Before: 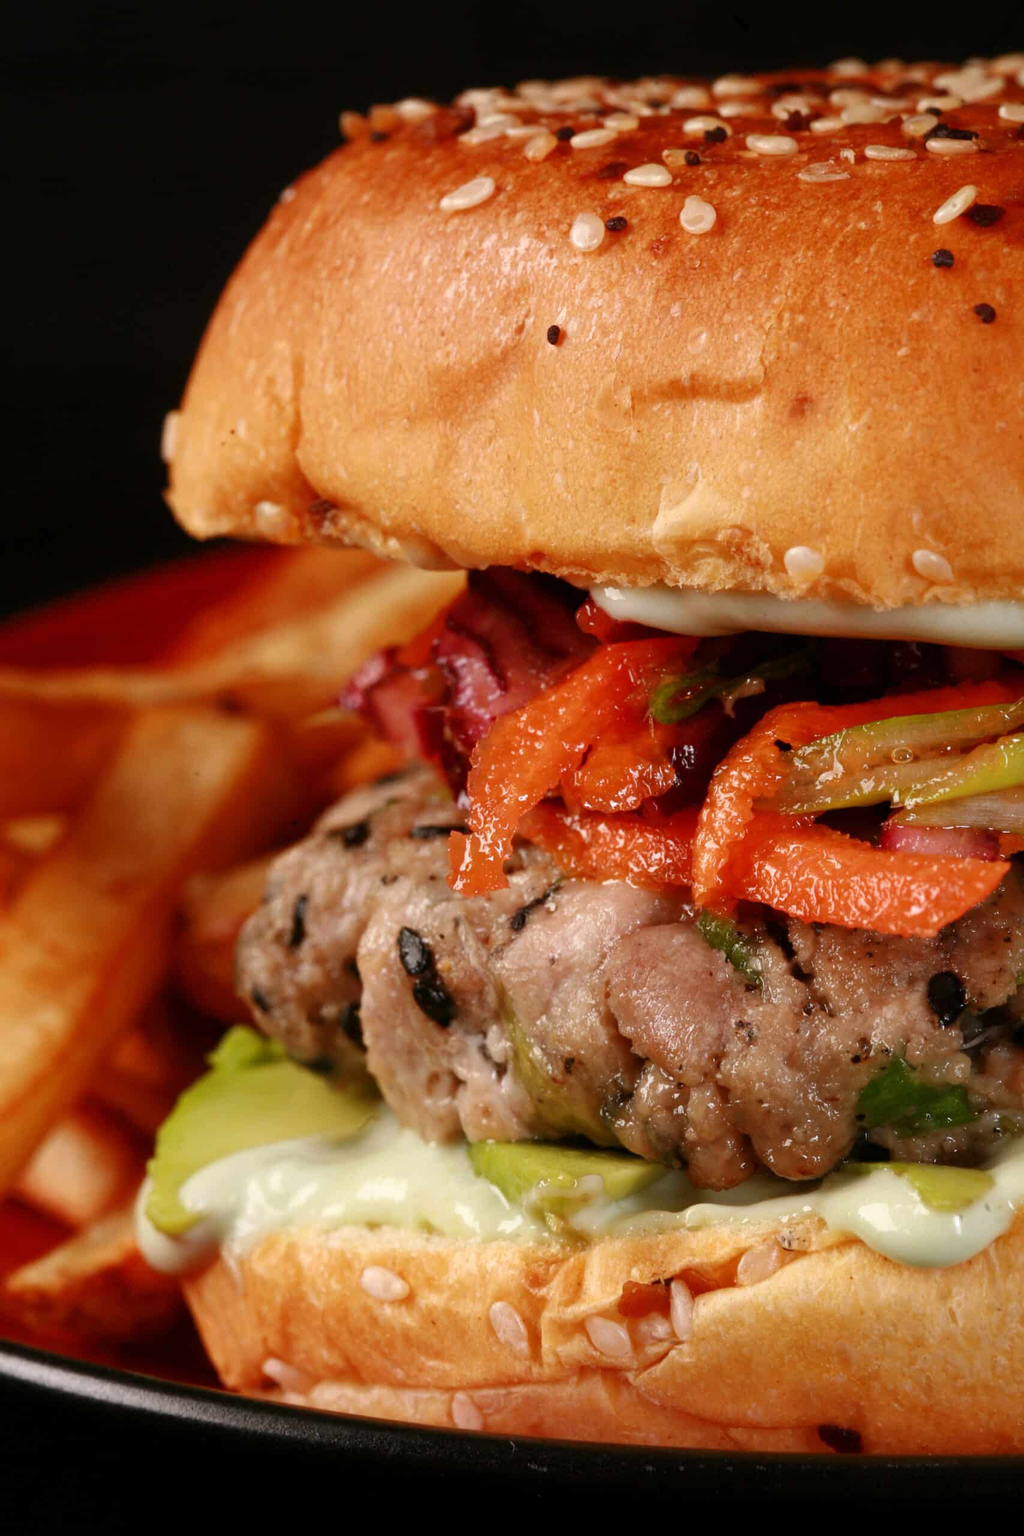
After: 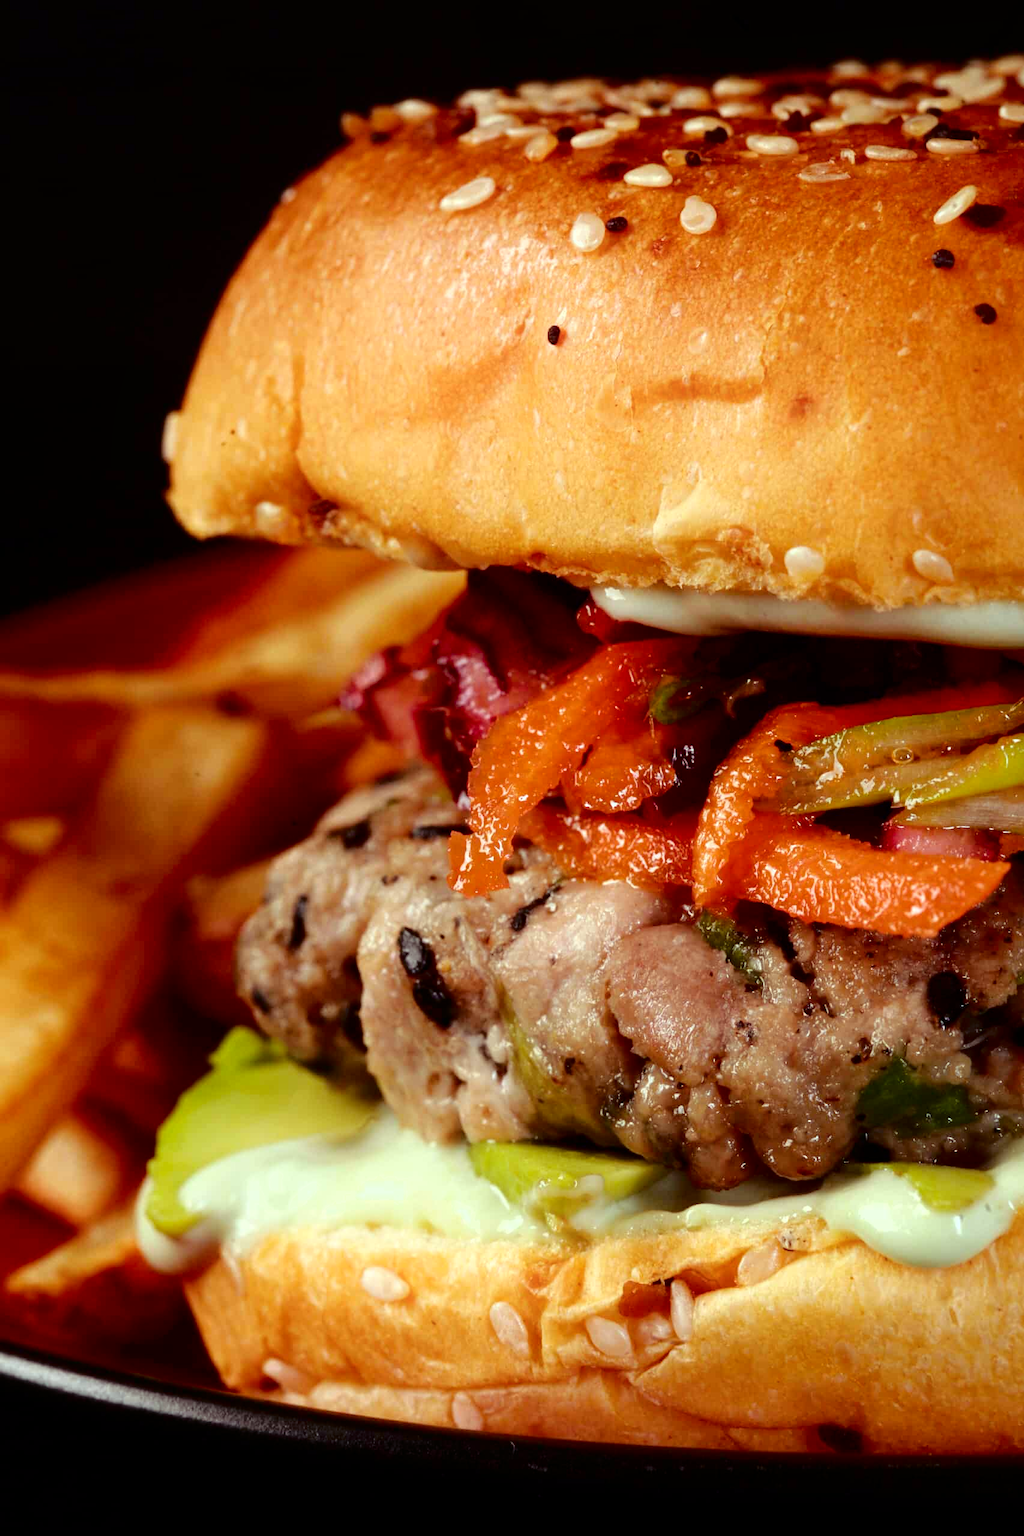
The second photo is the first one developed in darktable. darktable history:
shadows and highlights: shadows -23.08, highlights 46.15, soften with gaussian
contrast brightness saturation: saturation -0.05
color balance rgb: shadows lift › luminance 0.49%, shadows lift › chroma 6.83%, shadows lift › hue 300.29°, power › hue 208.98°, highlights gain › luminance 20.24%, highlights gain › chroma 2.73%, highlights gain › hue 173.85°, perceptual saturation grading › global saturation 18.05%
fill light: exposure -2 EV, width 8.6
